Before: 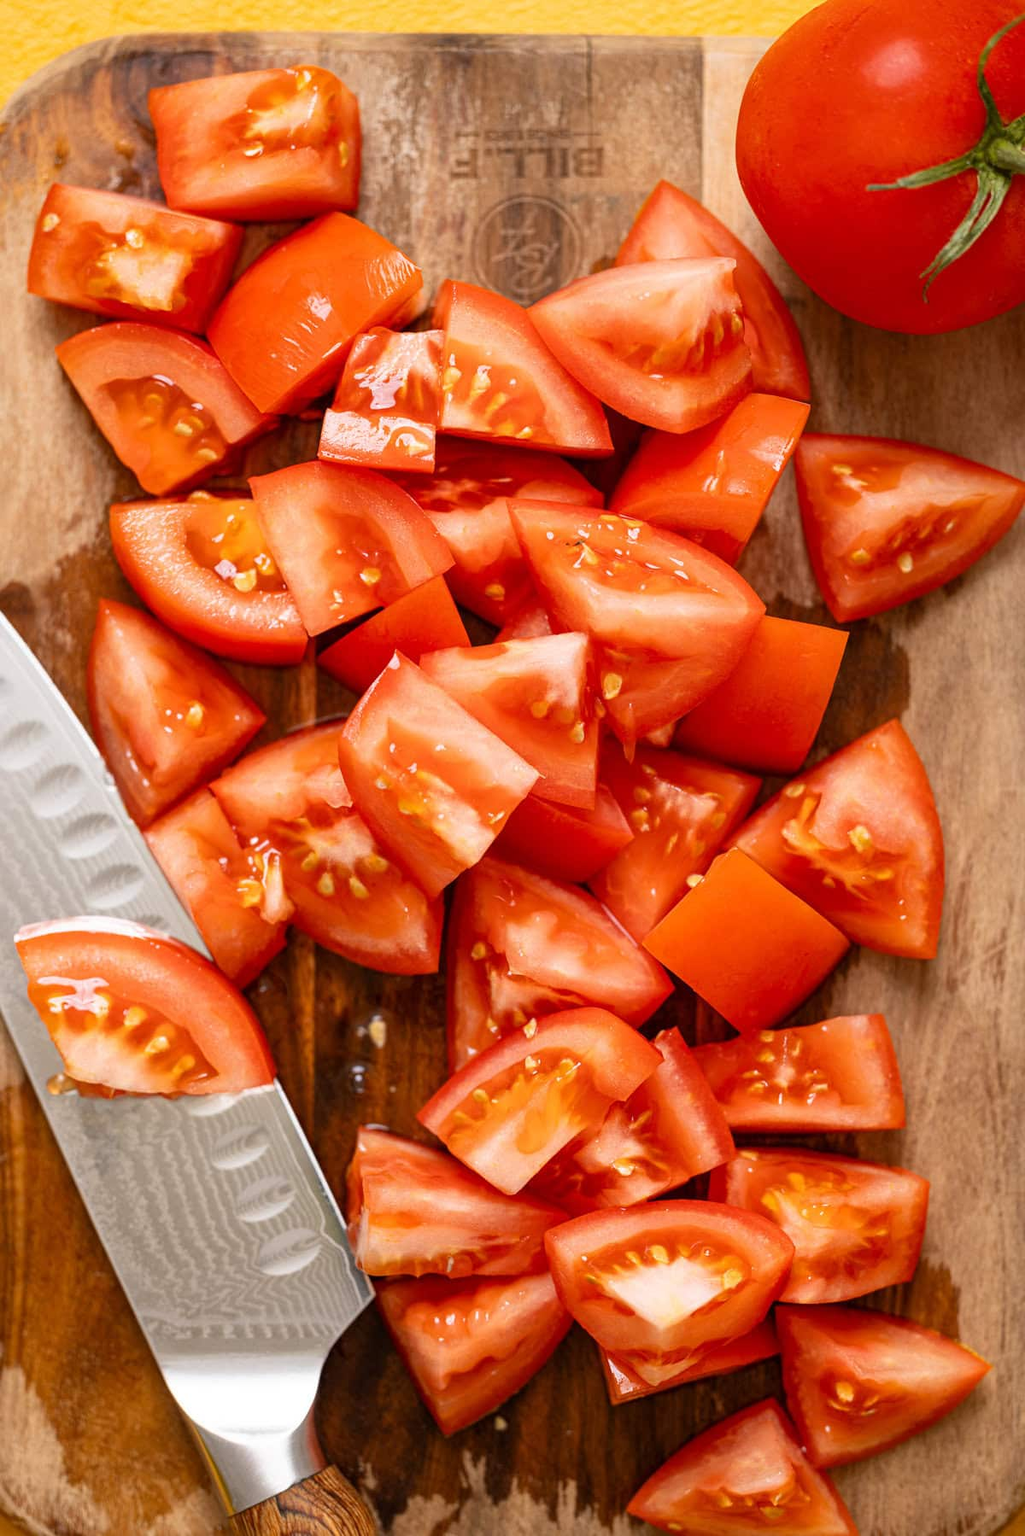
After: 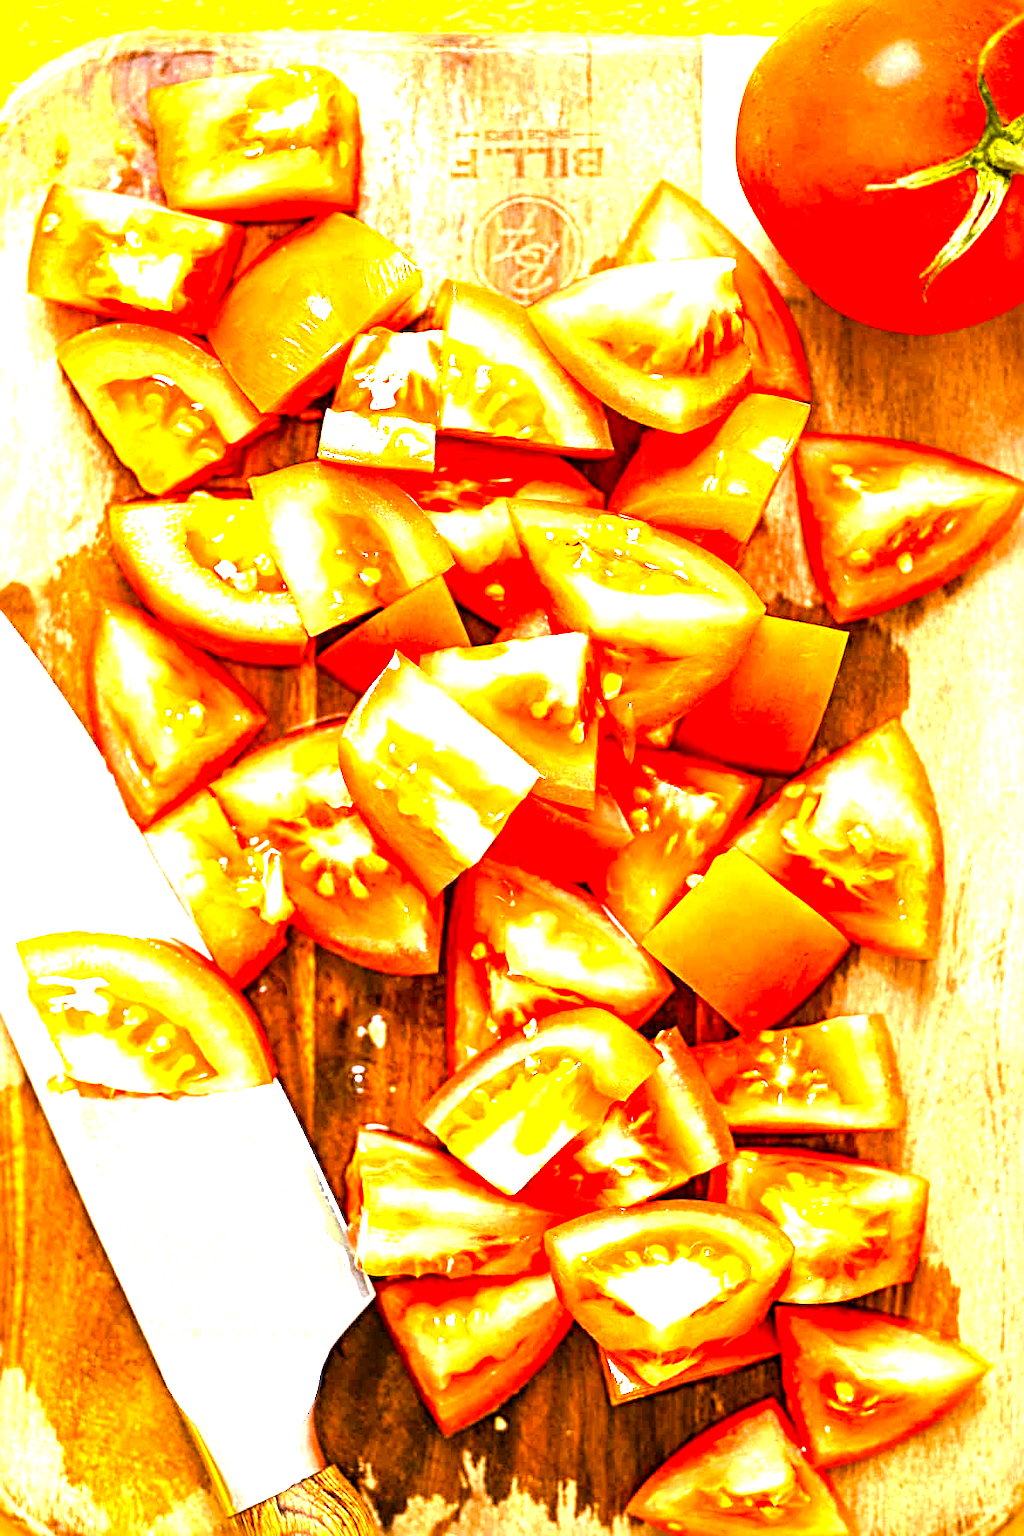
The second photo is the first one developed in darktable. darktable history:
sharpen: radius 4.852
exposure: black level correction 0, exposure 1.471 EV, compensate highlight preservation false
tone equalizer: -8 EV -0.712 EV, -7 EV -0.691 EV, -6 EV -0.617 EV, -5 EV -0.402 EV, -3 EV 0.388 EV, -2 EV 0.6 EV, -1 EV 0.7 EV, +0 EV 0.724 EV
color balance rgb: shadows lift › chroma 2.029%, shadows lift › hue 248.59°, perceptual saturation grading › global saturation 24.002%, perceptual saturation grading › highlights -24.325%, perceptual saturation grading › mid-tones 24.652%, perceptual saturation grading › shadows 39.205%, perceptual brilliance grading › global brilliance 10.538%, global vibrance 41.081%
